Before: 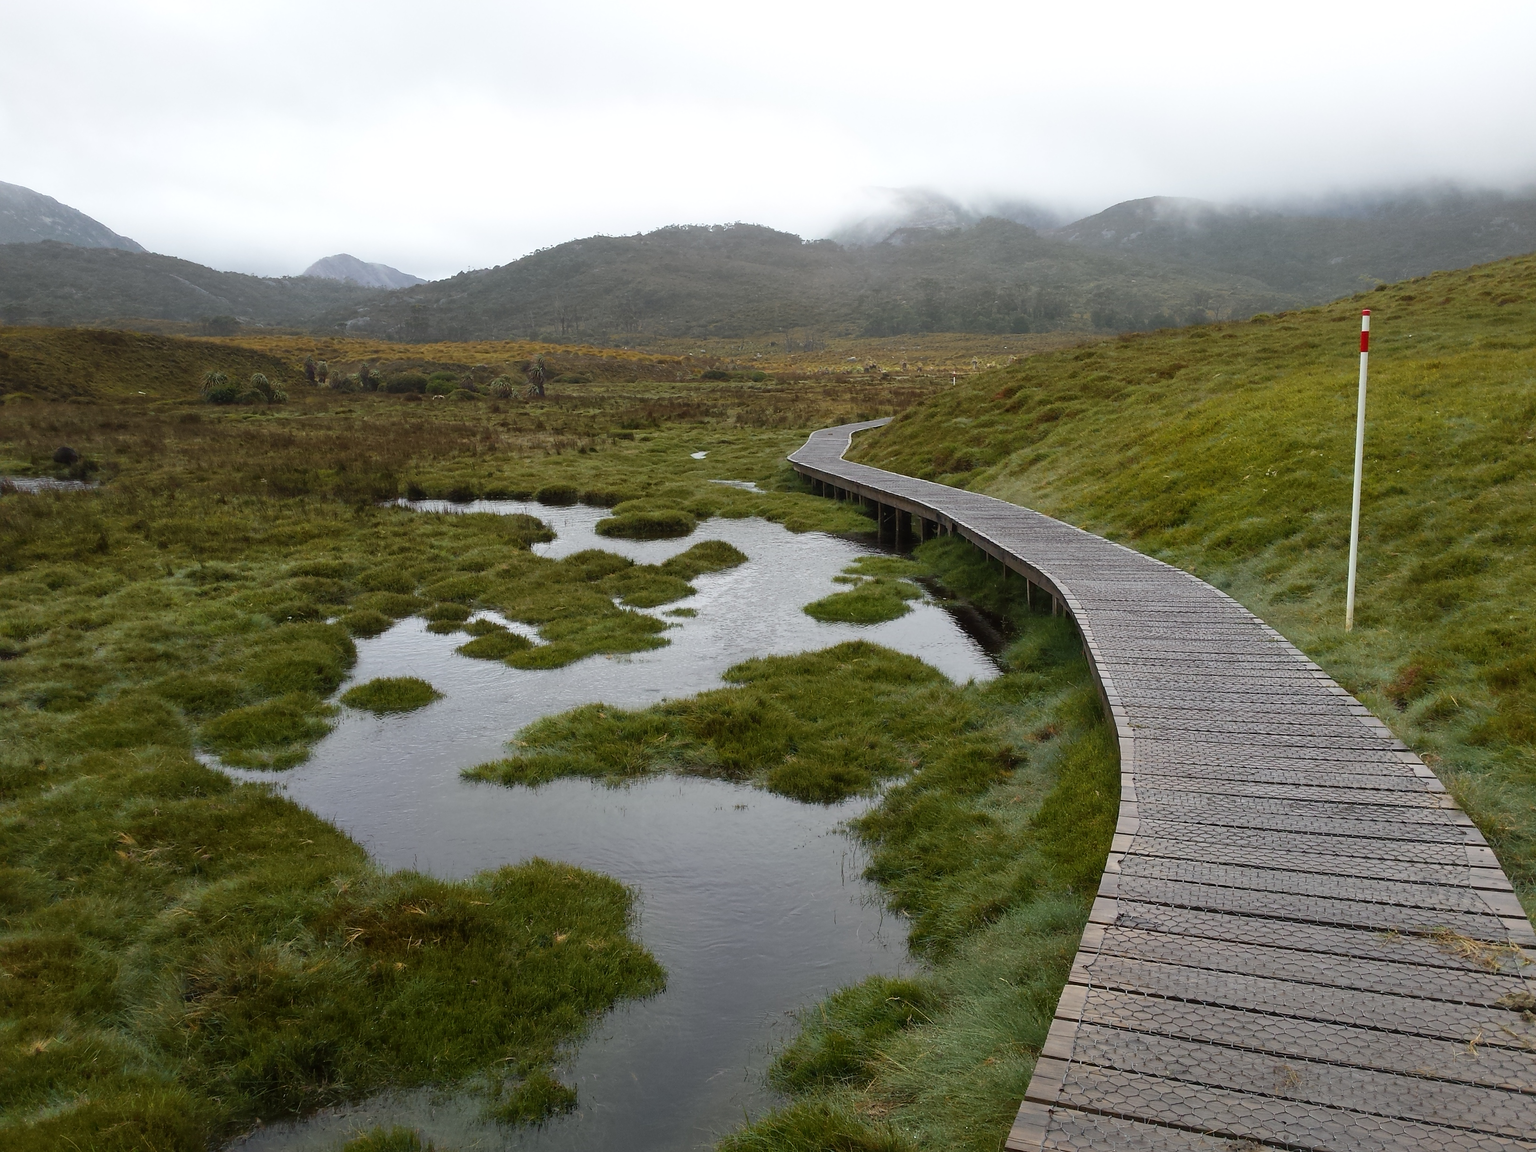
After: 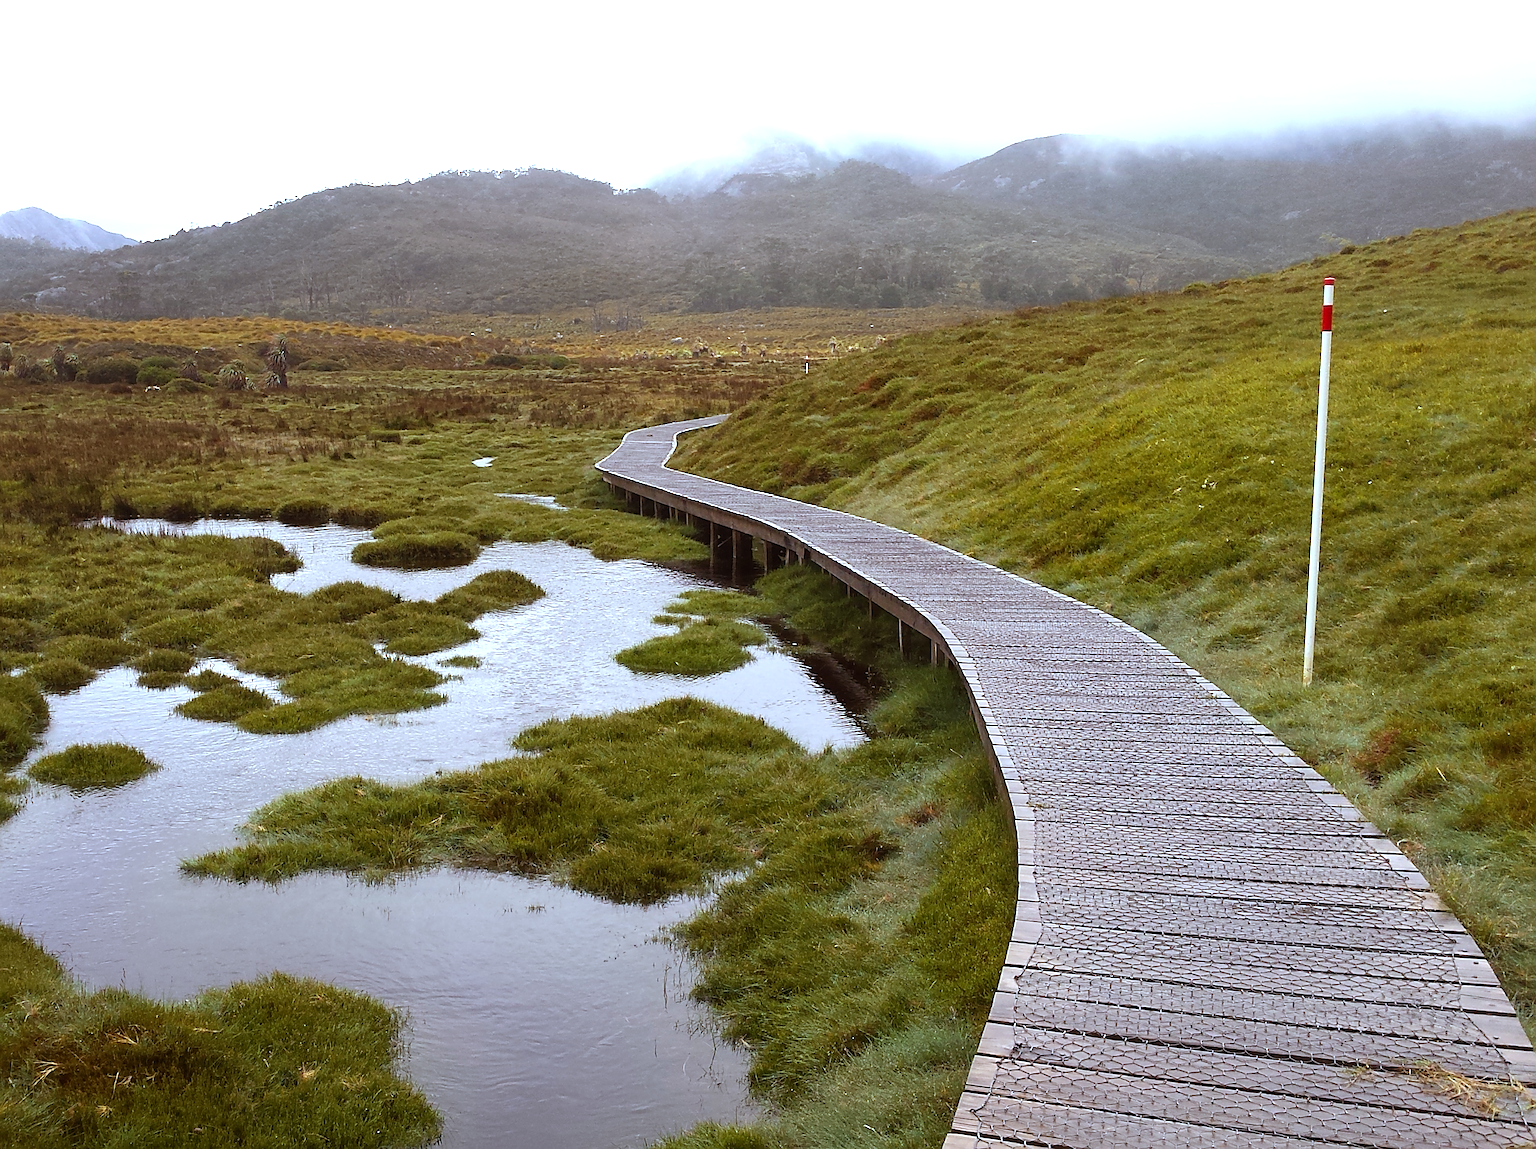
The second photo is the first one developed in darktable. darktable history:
exposure: black level correction 0, exposure 0.7 EV, compensate exposure bias true, compensate highlight preservation false
color calibration: x 0.37, y 0.377, temperature 4289.93 K
color correction: saturation 0.99
crop and rotate: left 20.74%, top 7.912%, right 0.375%, bottom 13.378%
sharpen: on, module defaults
rgb levels: mode RGB, independent channels, levels [[0, 0.5, 1], [0, 0.521, 1], [0, 0.536, 1]]
